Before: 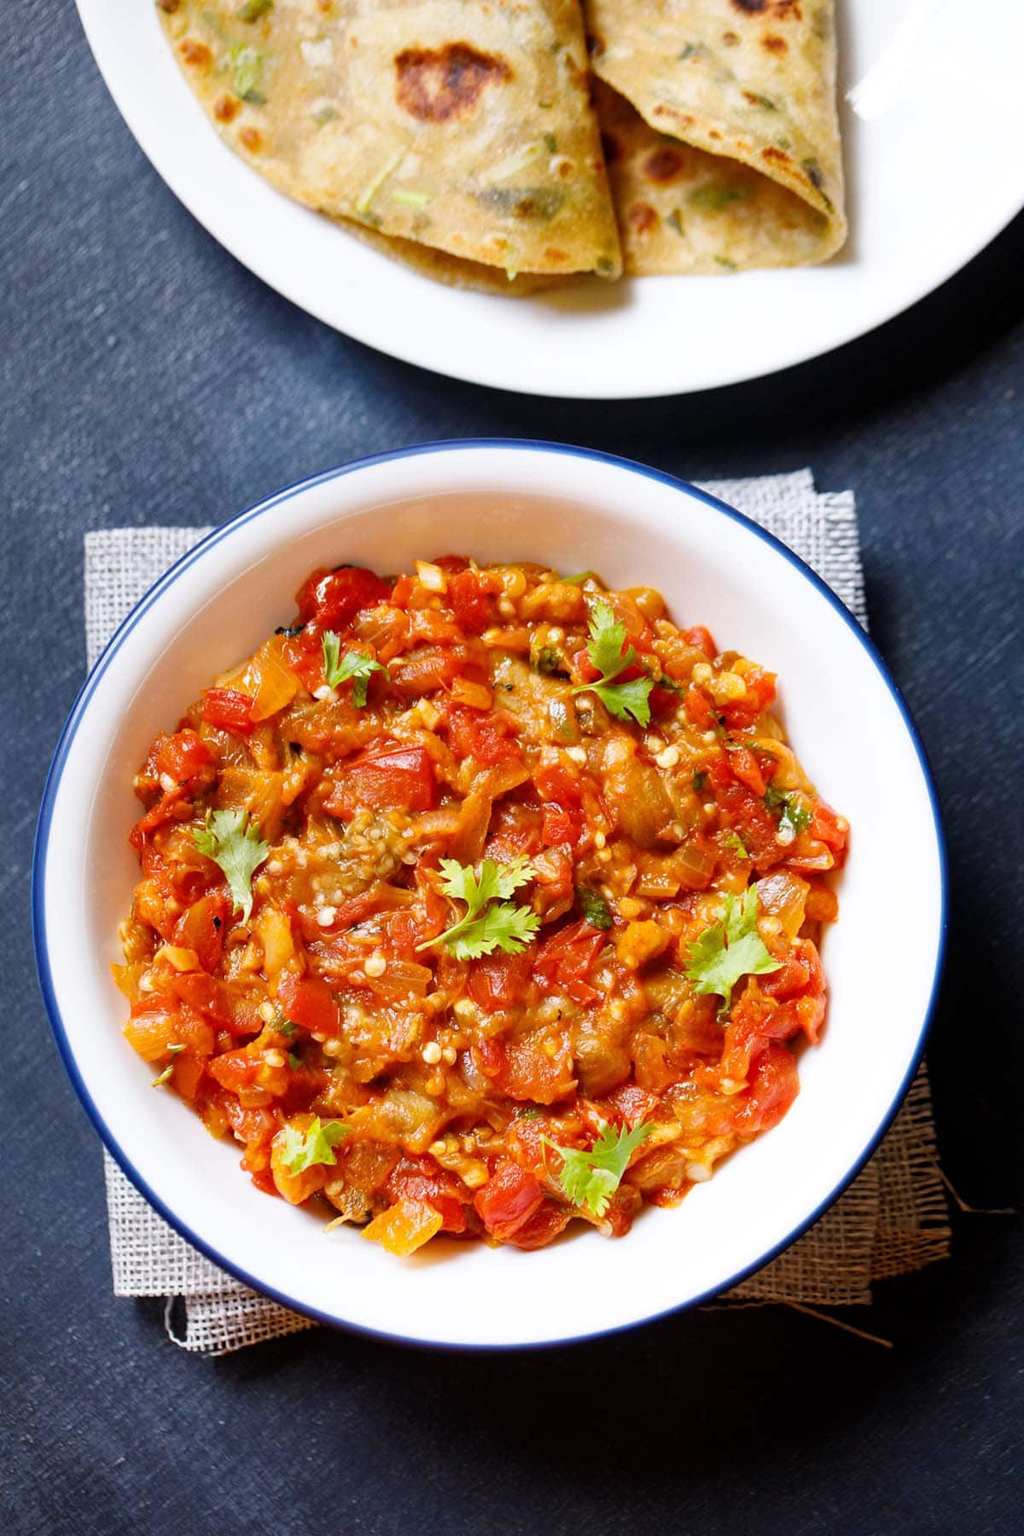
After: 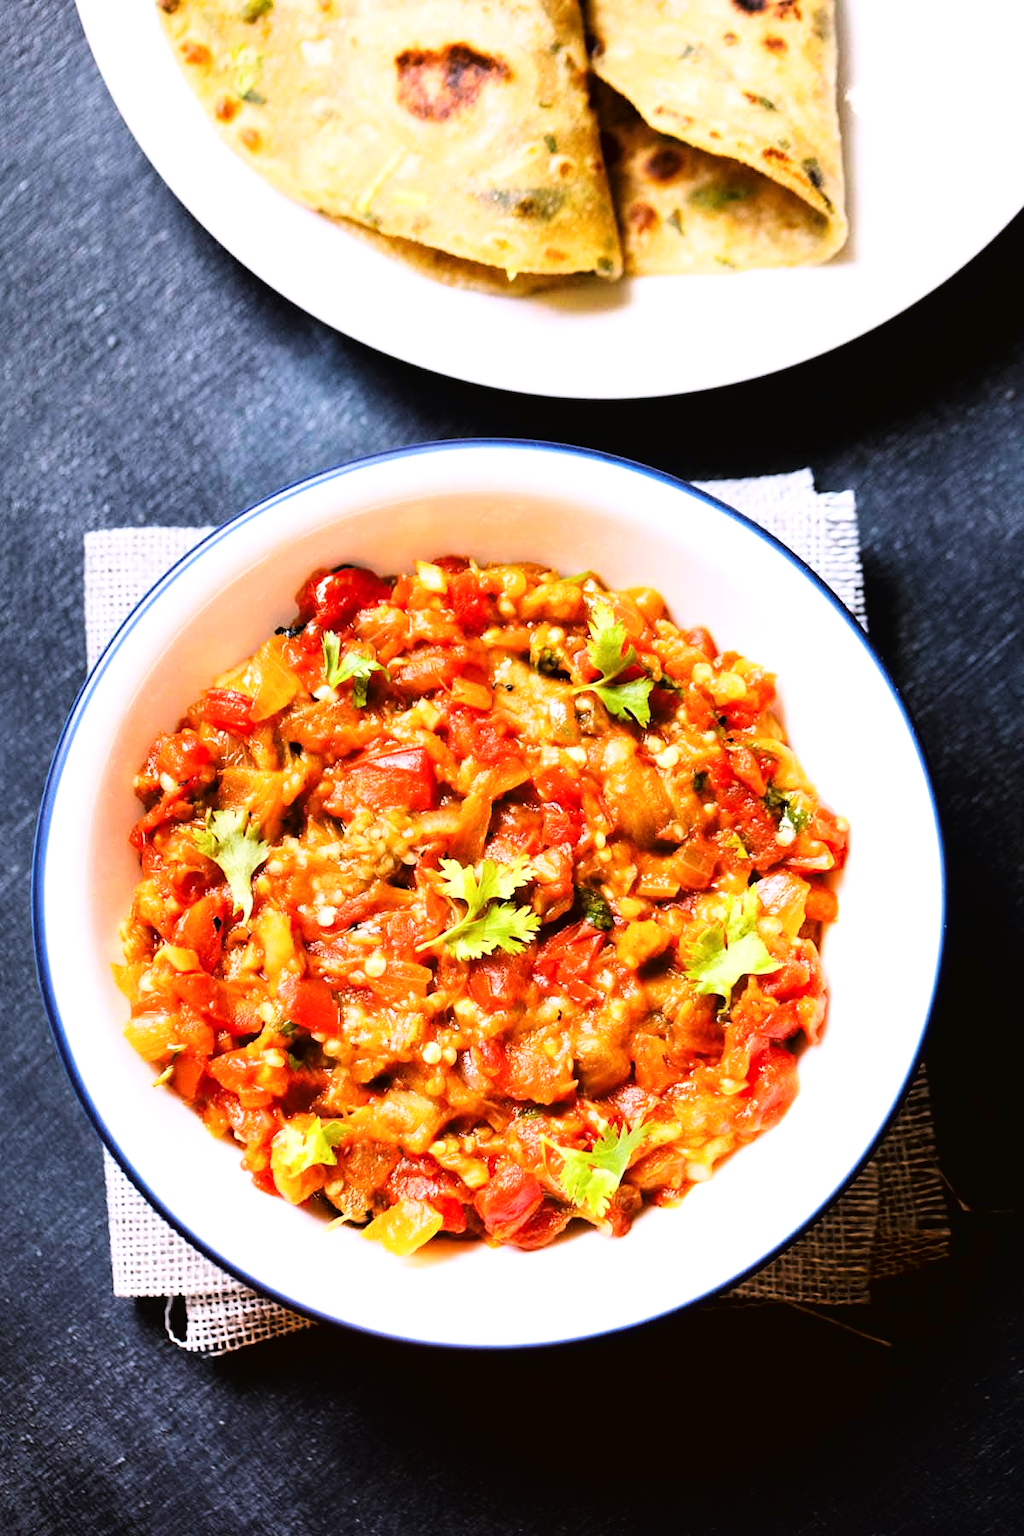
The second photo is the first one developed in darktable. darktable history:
tone equalizer: -8 EV -0.417 EV, -7 EV -0.389 EV, -6 EV -0.333 EV, -5 EV -0.222 EV, -3 EV 0.222 EV, -2 EV 0.333 EV, -1 EV 0.389 EV, +0 EV 0.417 EV, edges refinement/feathering 500, mask exposure compensation -1.57 EV, preserve details no
tone curve: curves: ch0 [(0, 0.016) (0.11, 0.039) (0.259, 0.235) (0.383, 0.437) (0.499, 0.597) (0.733, 0.867) (0.843, 0.948) (1, 1)], color space Lab, linked channels, preserve colors none
color correction: highlights a* 3.12, highlights b* -1.55, shadows a* -0.101, shadows b* 2.52, saturation 0.98
